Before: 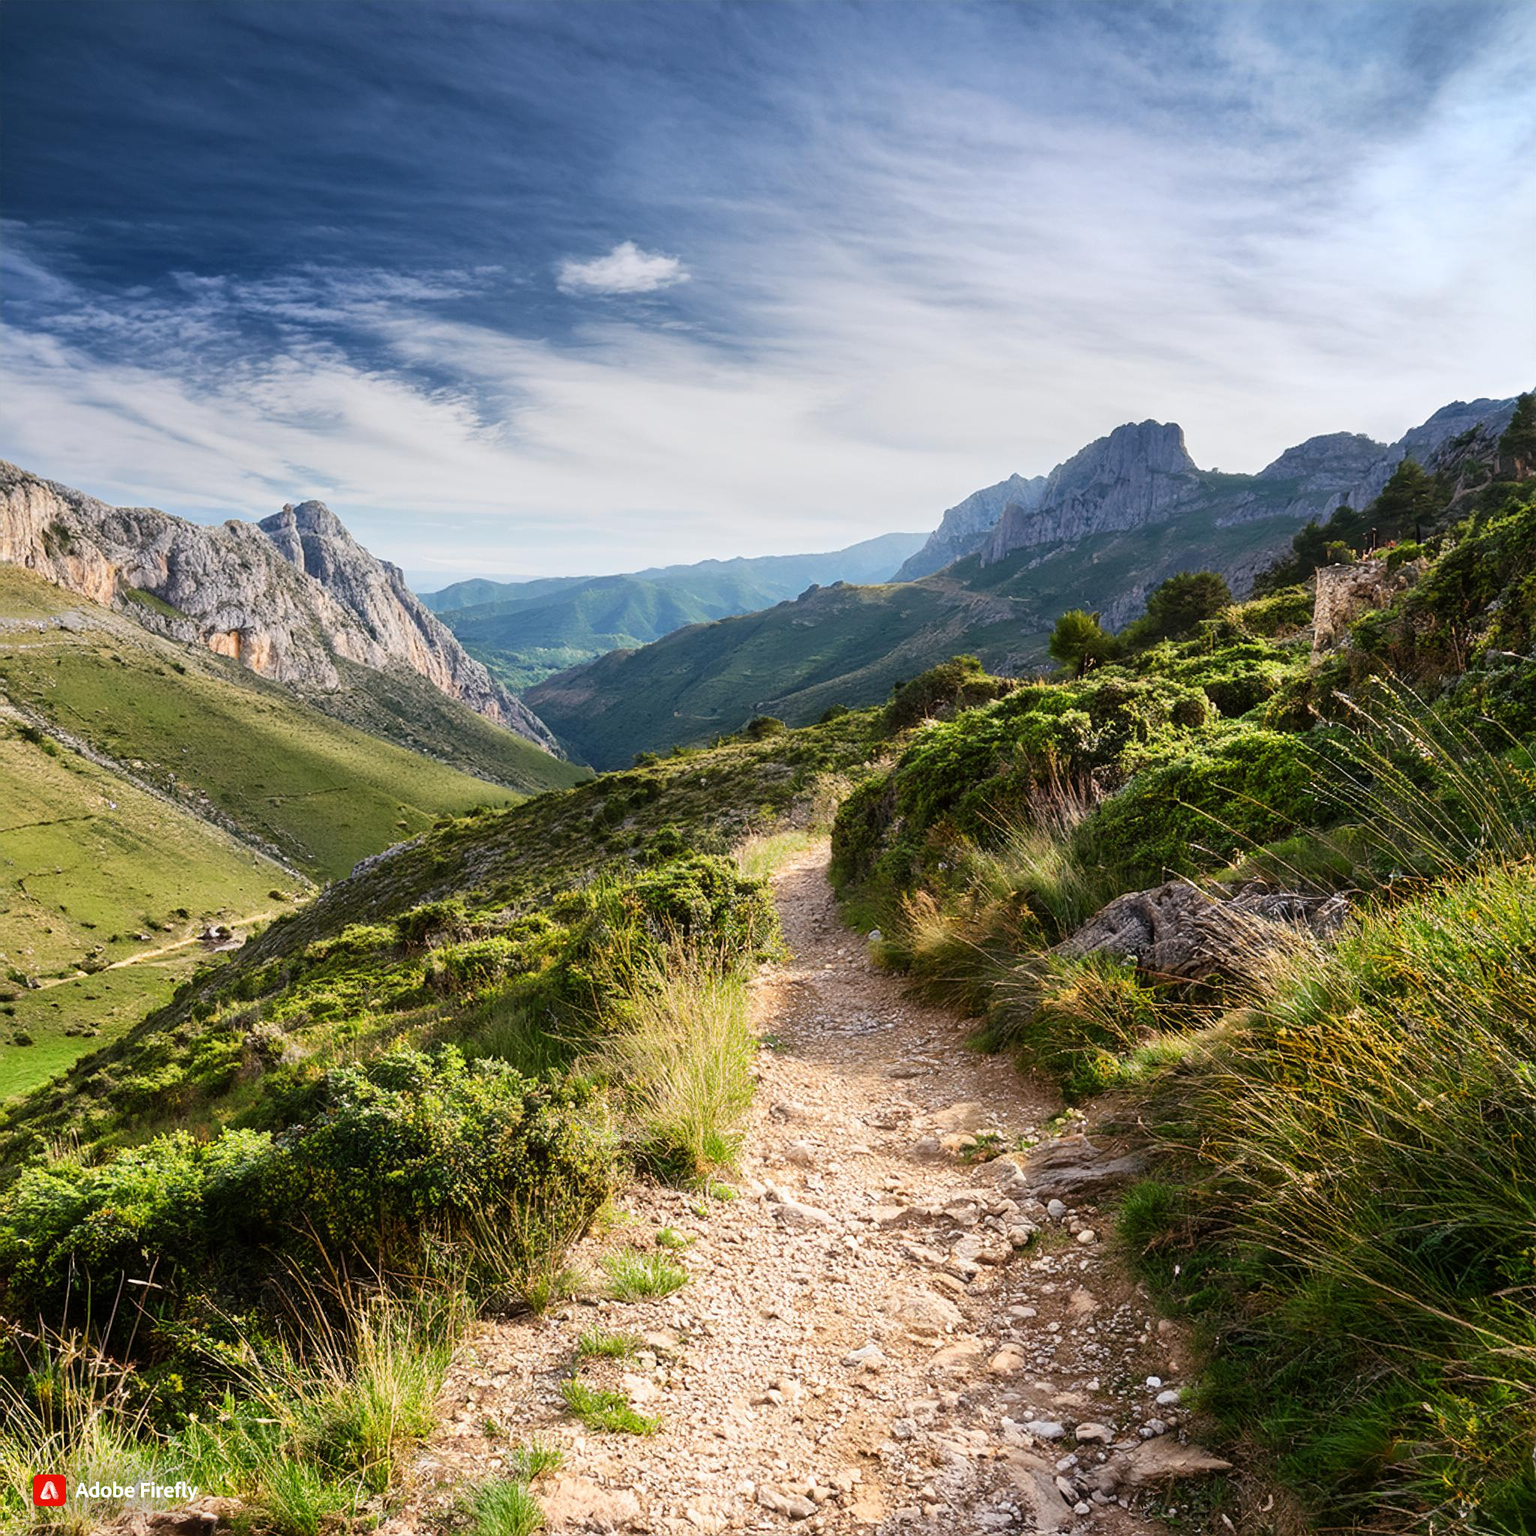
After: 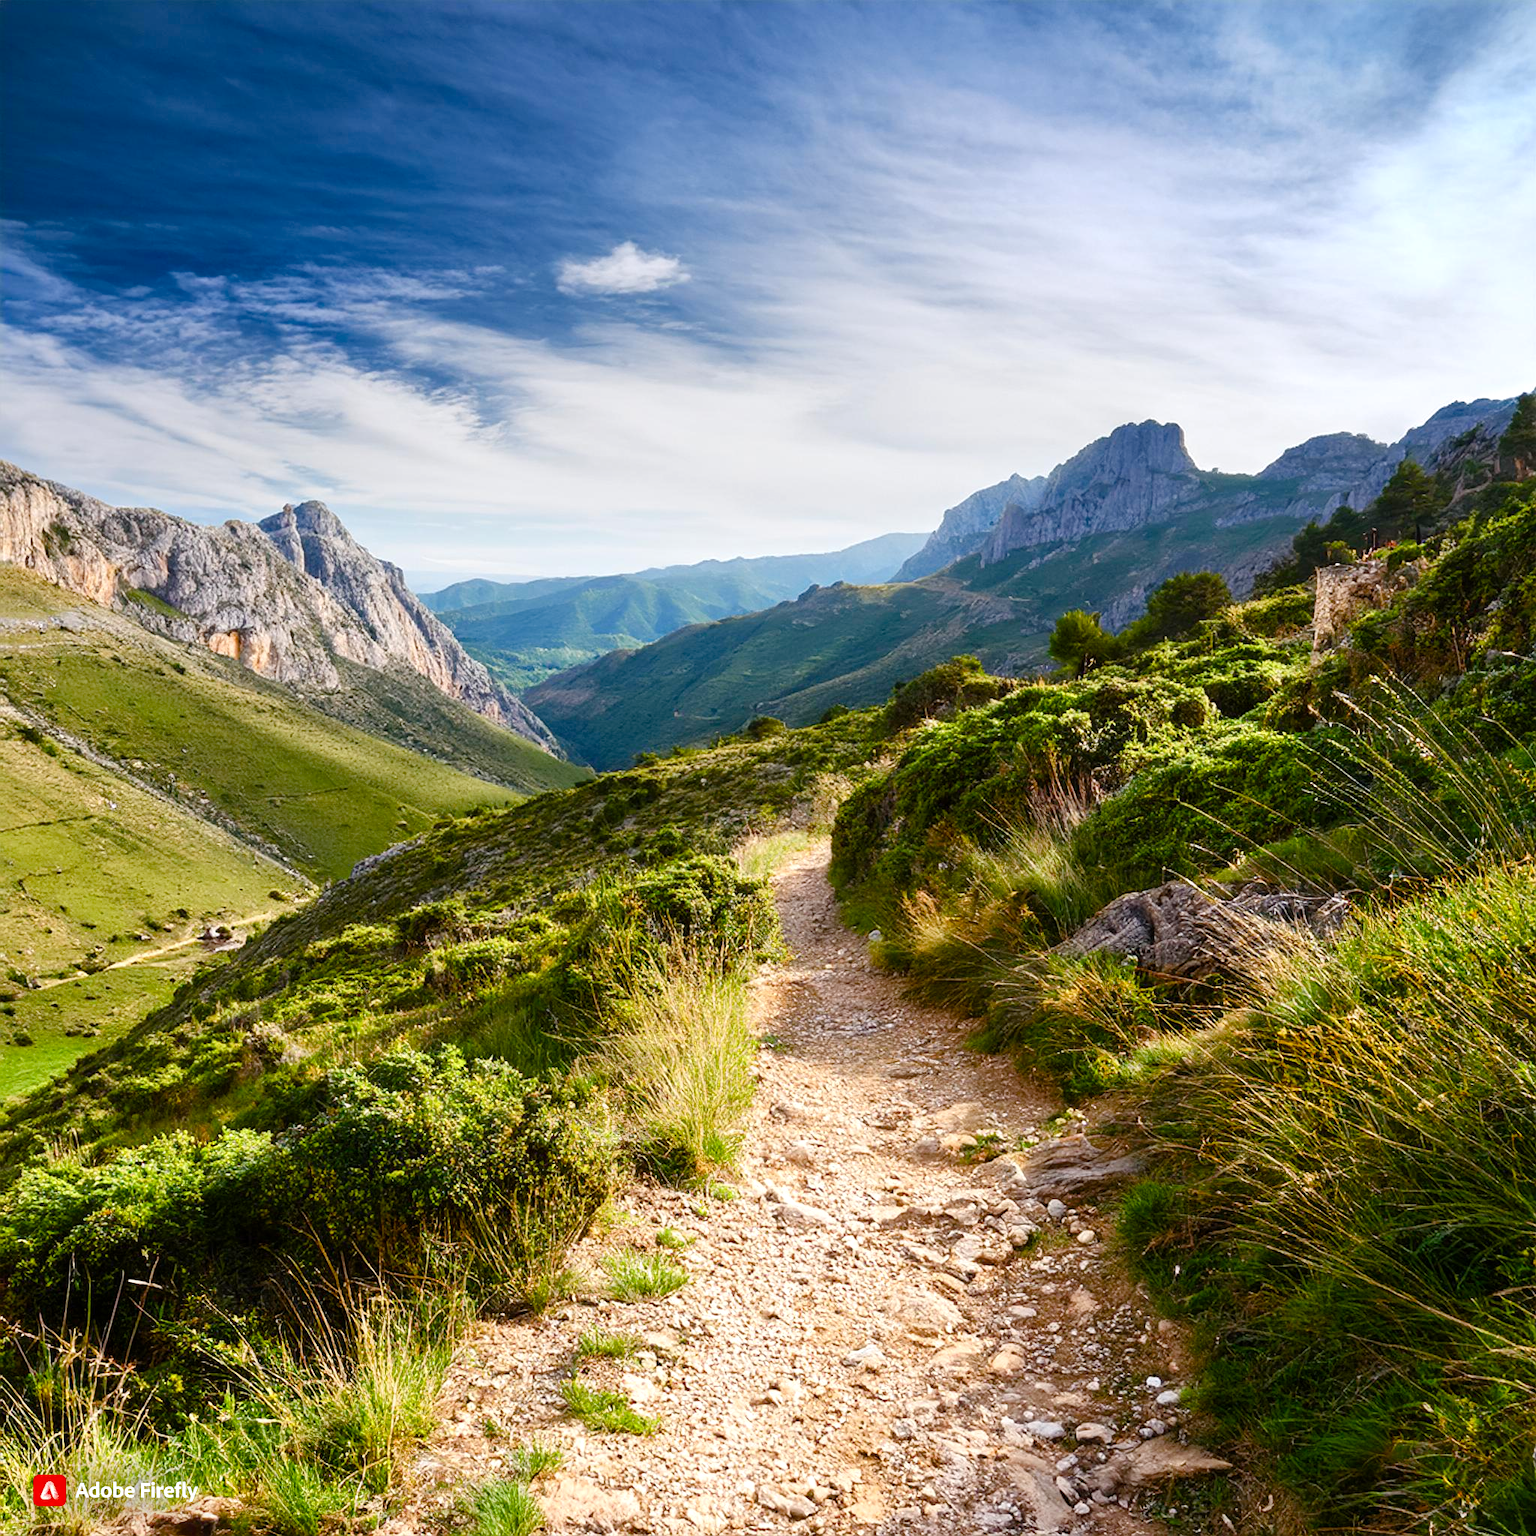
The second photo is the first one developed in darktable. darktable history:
color balance rgb: perceptual saturation grading › global saturation 20%, perceptual saturation grading › highlights -25%, perceptual saturation grading › shadows 50%
levels: levels [0, 0.476, 0.951]
